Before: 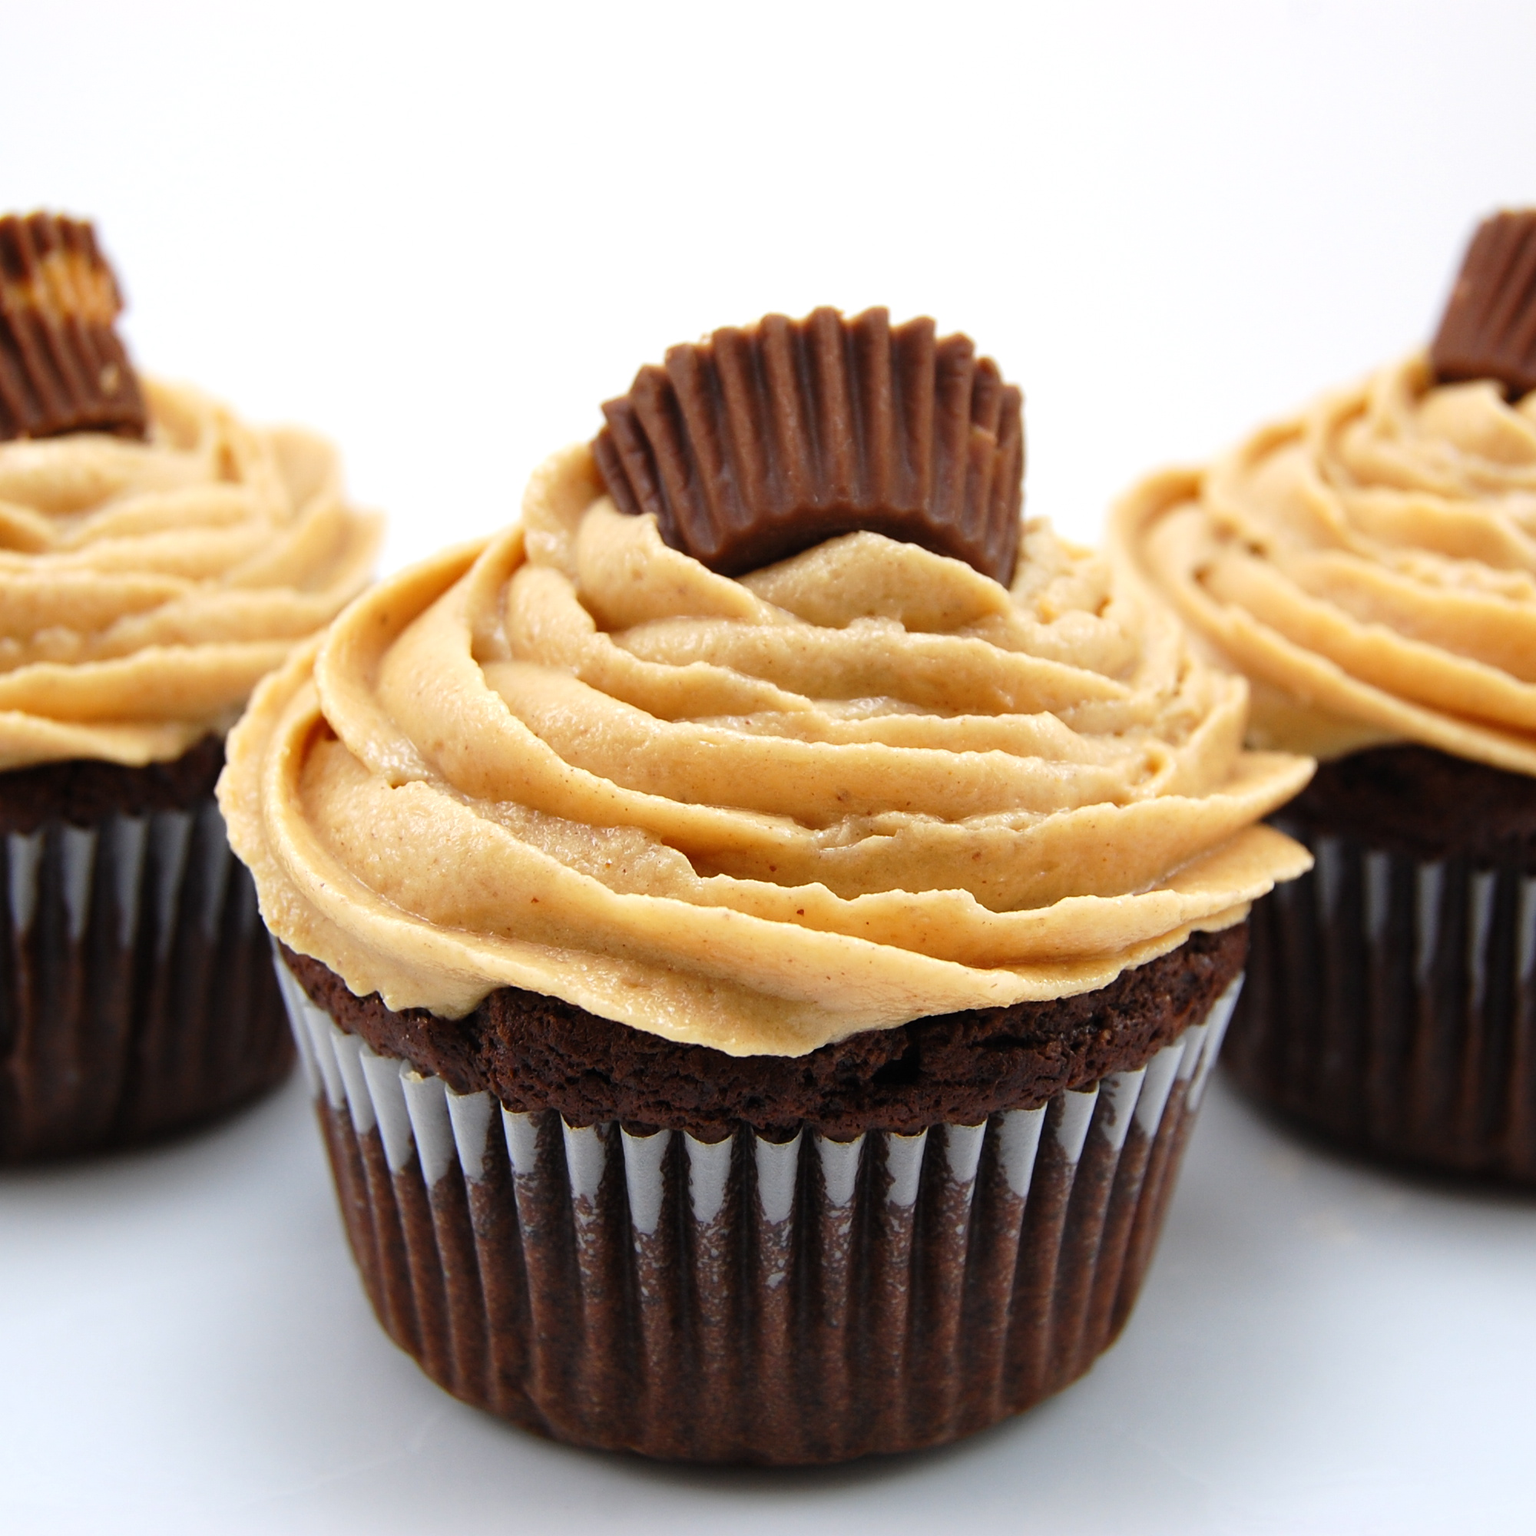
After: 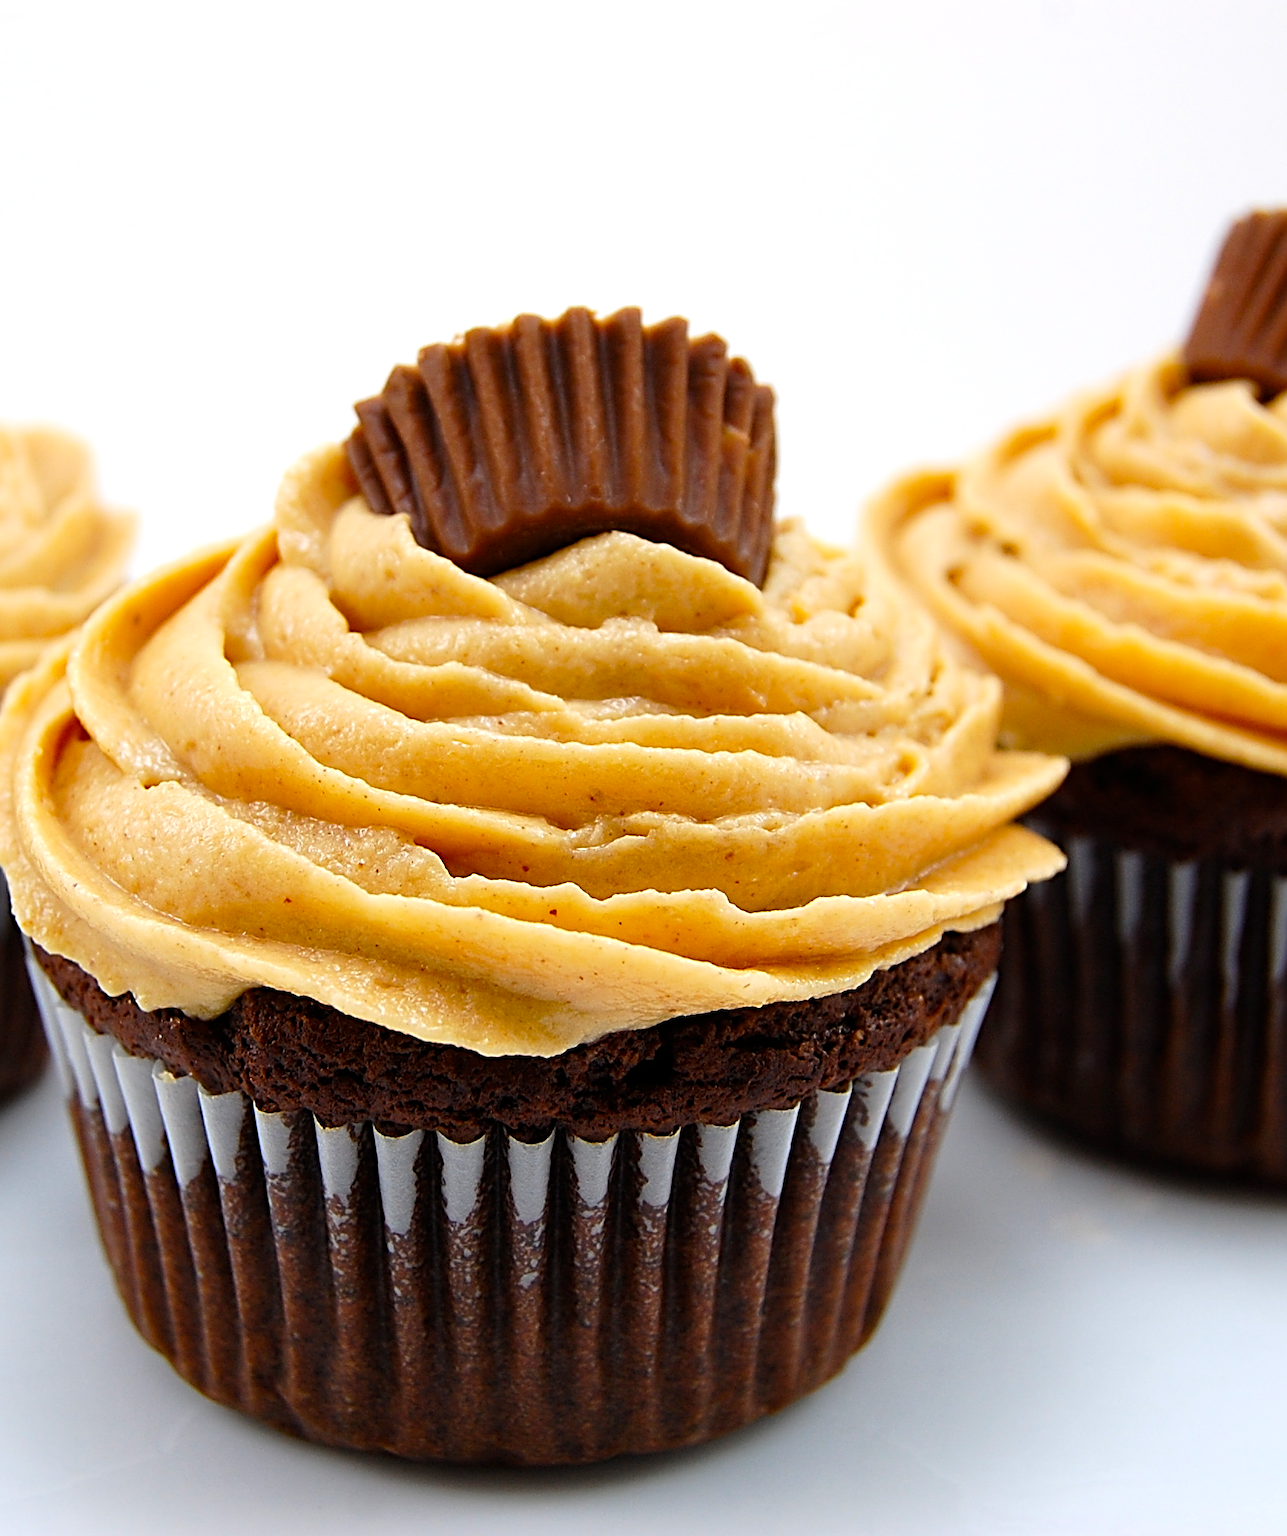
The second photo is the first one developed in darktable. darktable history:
sharpen: radius 3.025, amount 0.757
crop: left 16.145%
color balance: output saturation 120%
